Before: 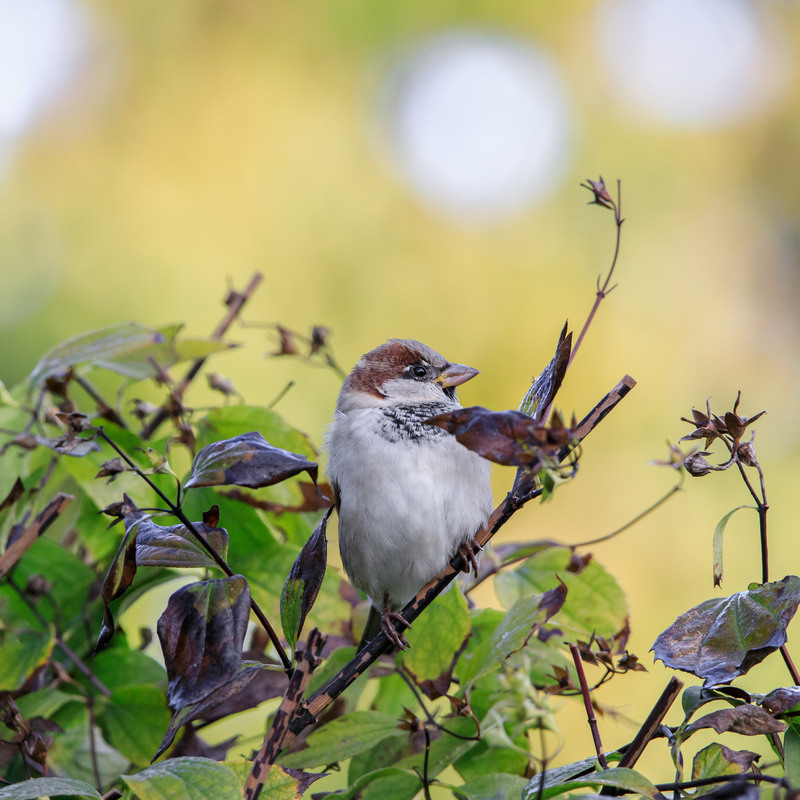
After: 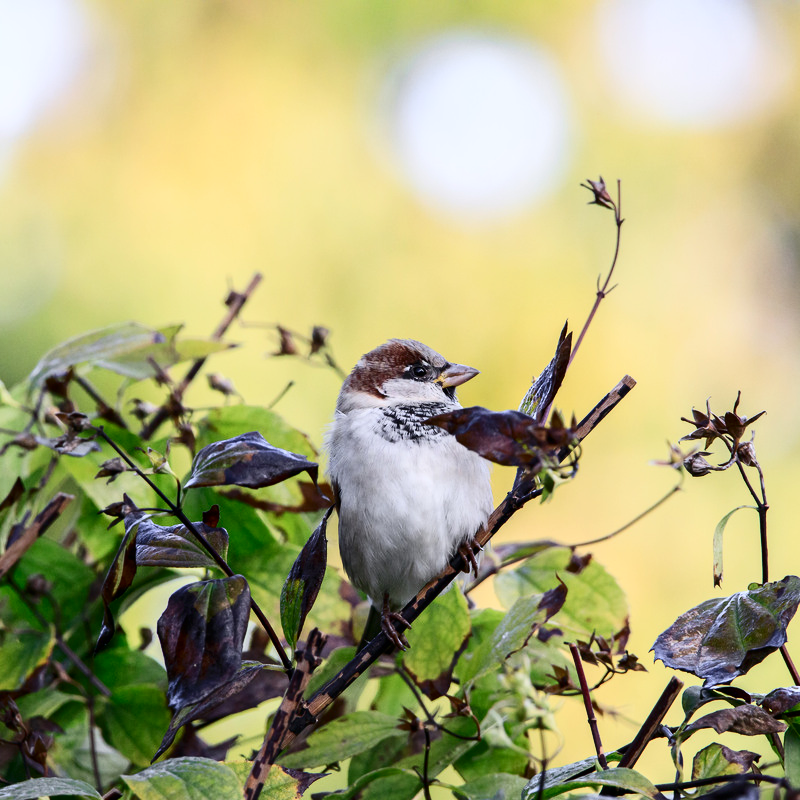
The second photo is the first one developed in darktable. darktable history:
contrast brightness saturation: contrast 0.292
